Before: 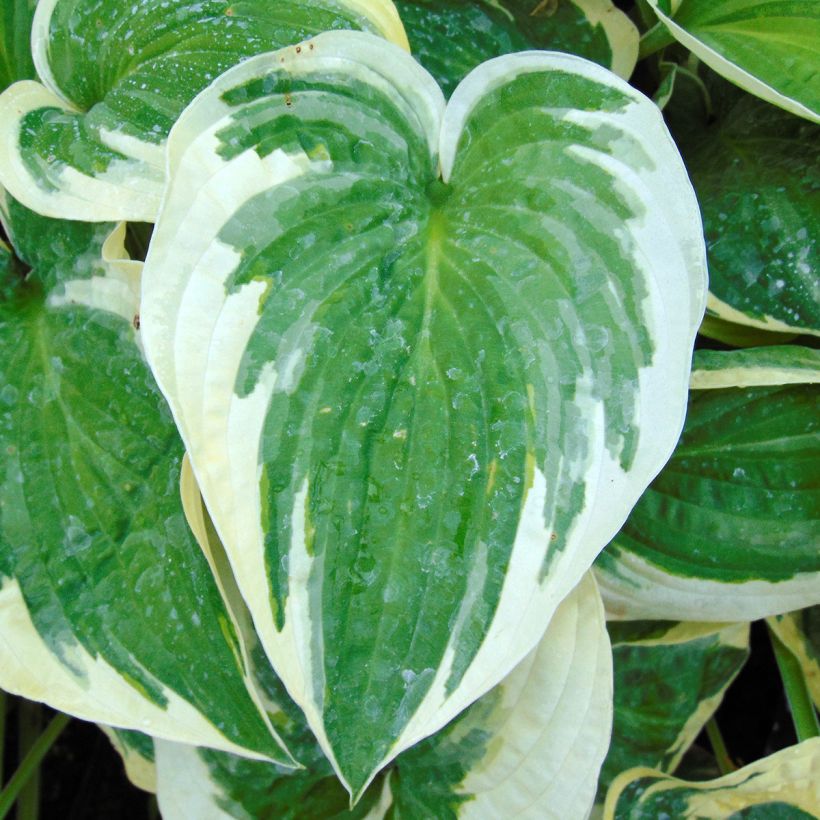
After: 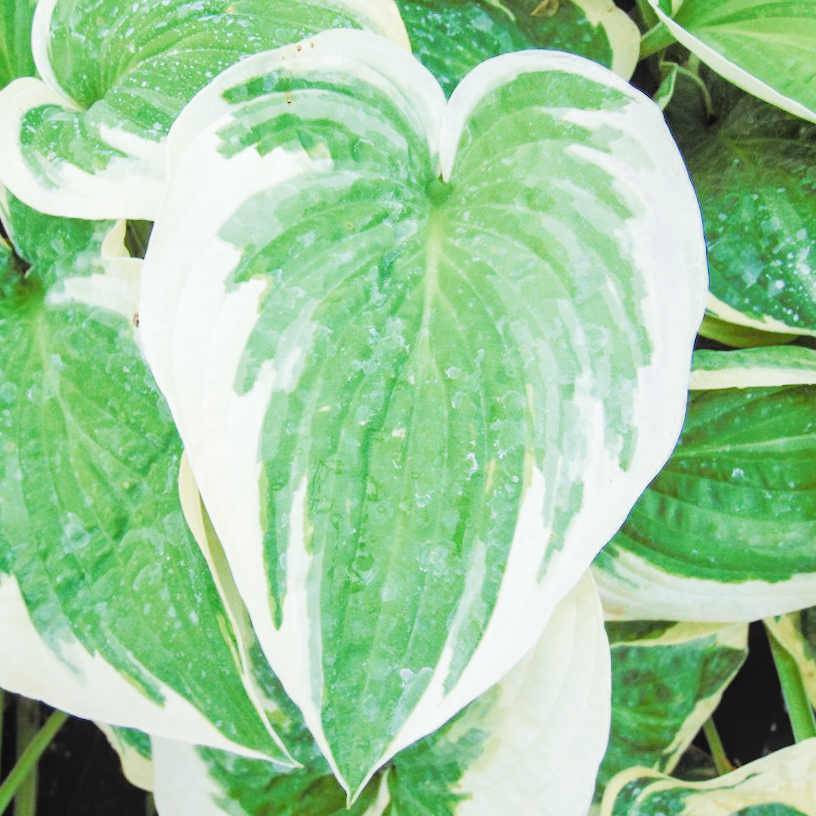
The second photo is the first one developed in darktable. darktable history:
local contrast: detail 110%
exposure: black level correction 0, exposure 1.899 EV, compensate highlight preservation false
filmic rgb: black relative exposure -7.2 EV, white relative exposure 5.39 EV, hardness 3.02, add noise in highlights 0, preserve chrominance max RGB, color science v3 (2019), use custom middle-gray values true, contrast in highlights soft
crop and rotate: angle -0.261°
